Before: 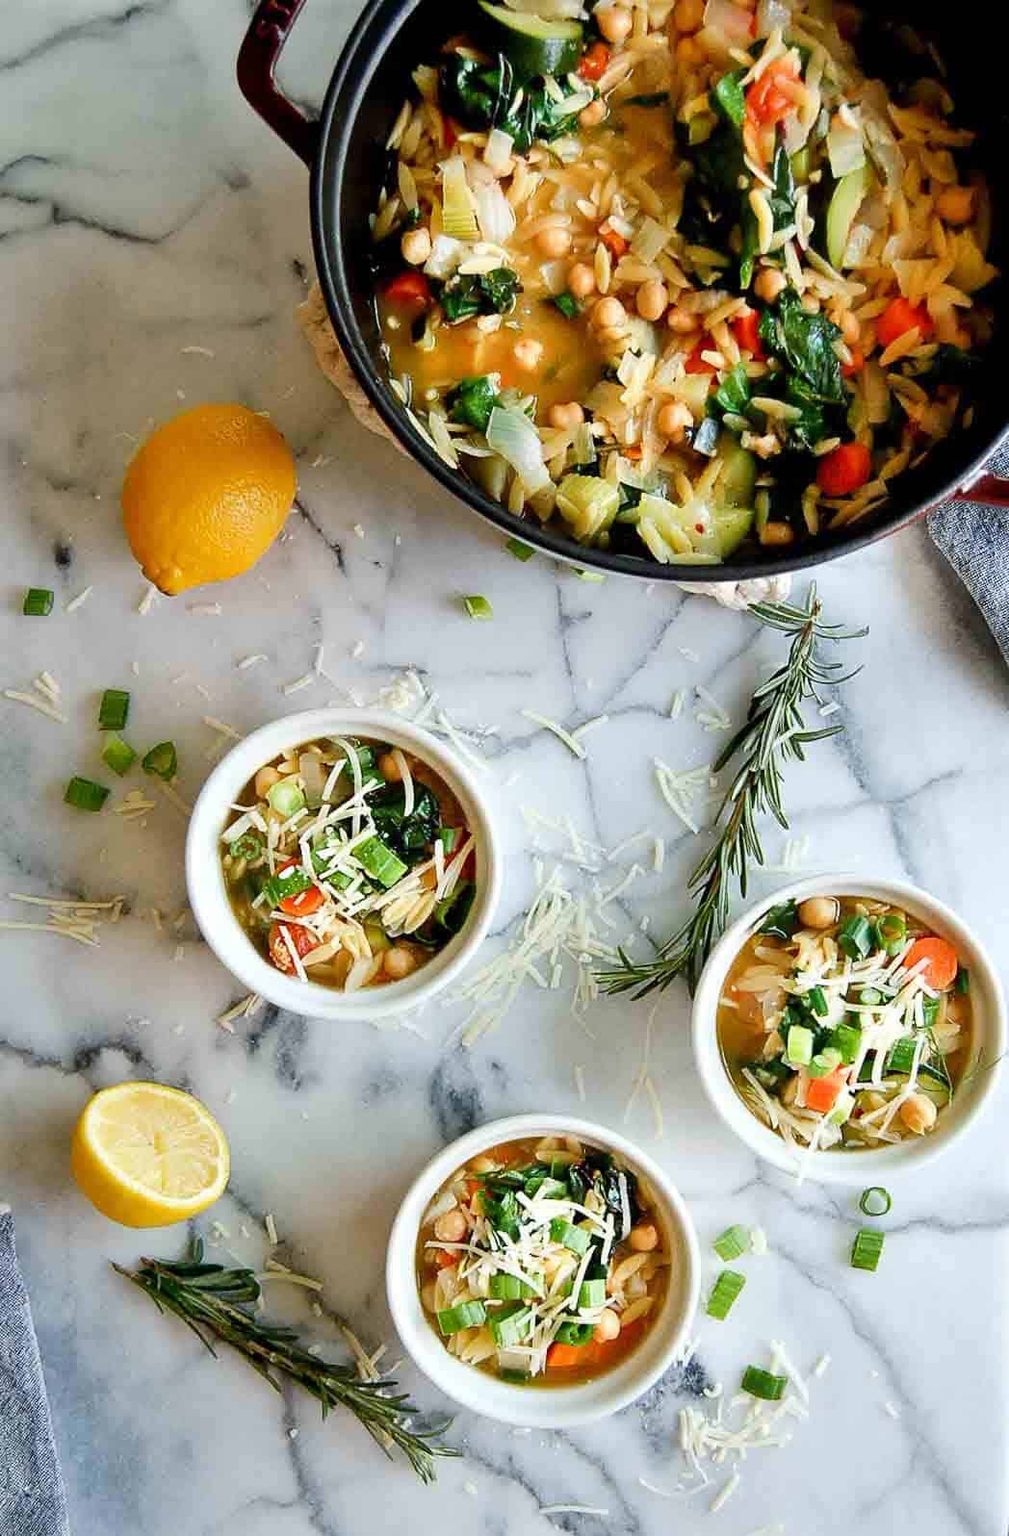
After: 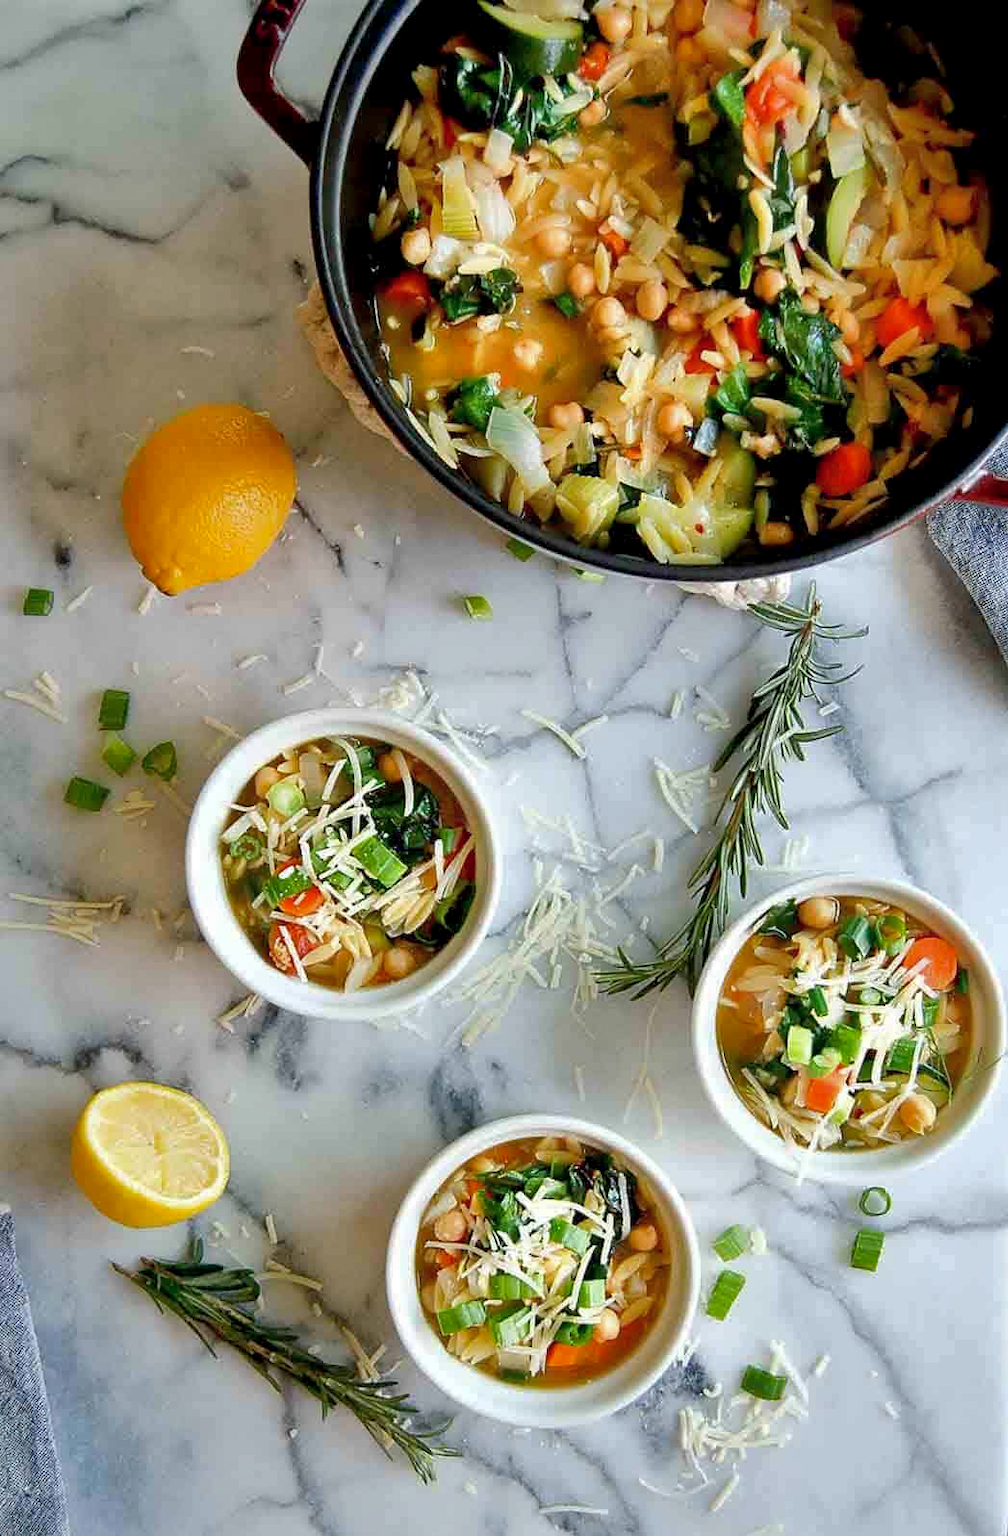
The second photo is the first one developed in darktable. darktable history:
color balance: mode lift, gamma, gain (sRGB), lift [0.97, 1, 1, 1], gamma [1.03, 1, 1, 1]
shadows and highlights: on, module defaults
